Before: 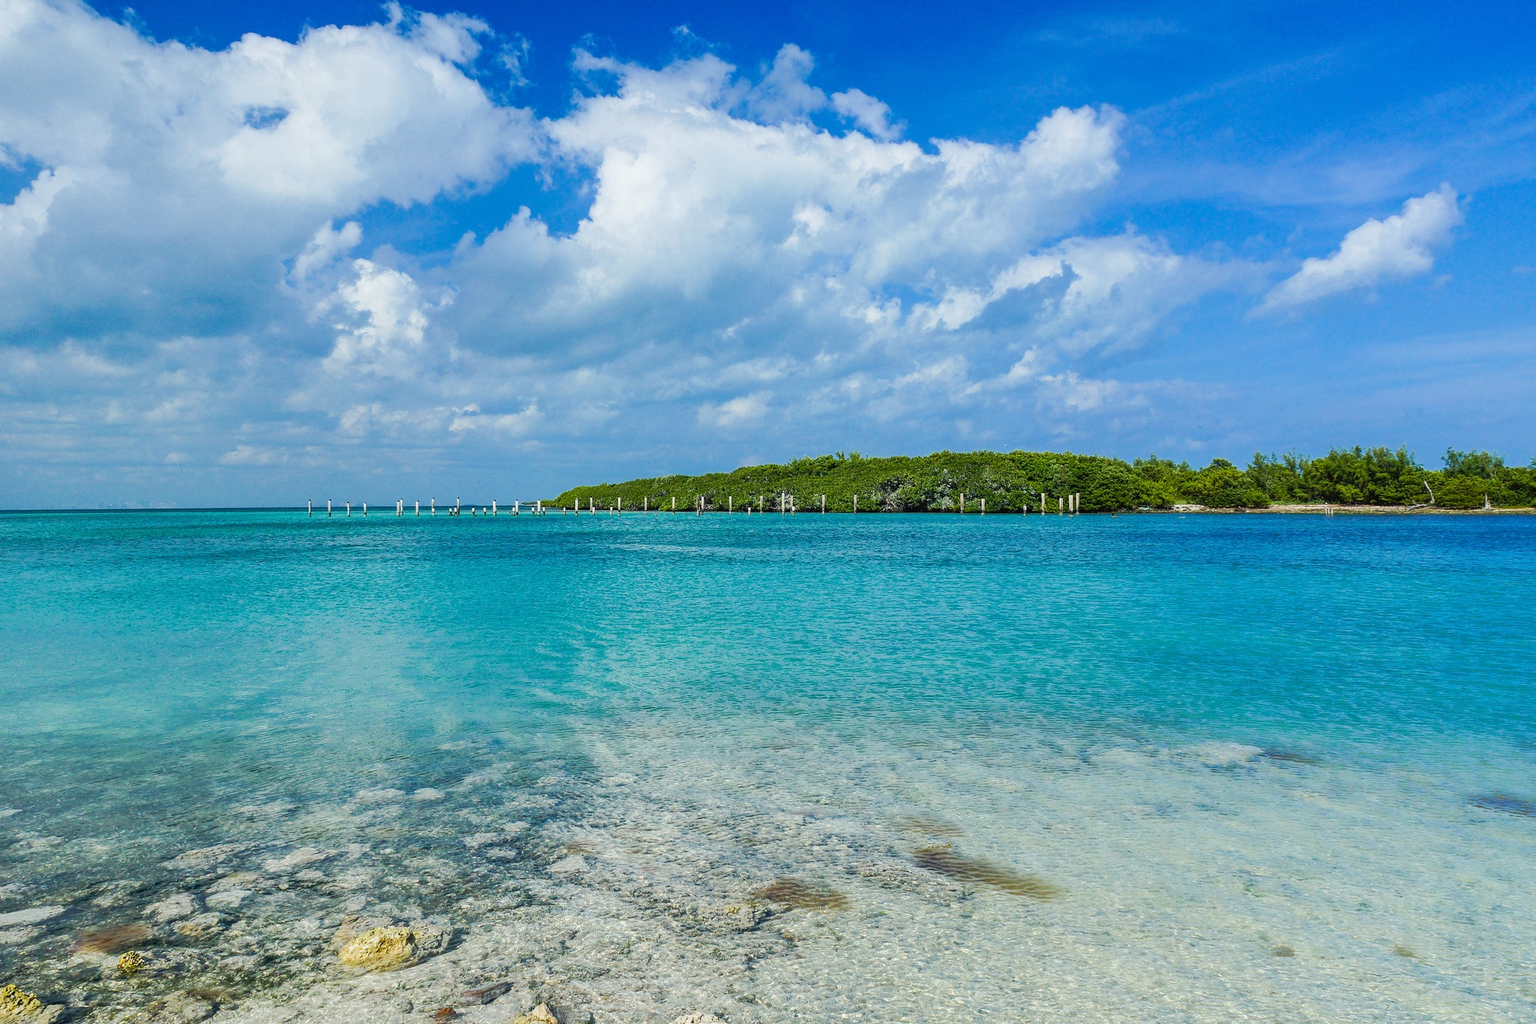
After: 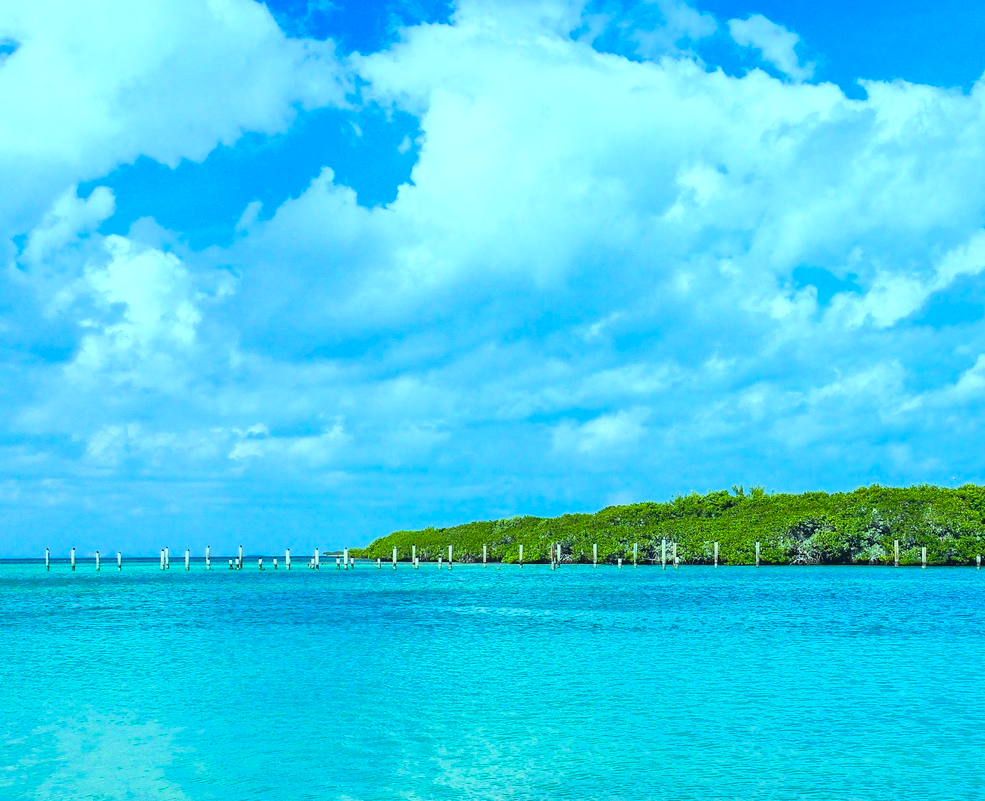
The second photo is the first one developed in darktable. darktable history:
color correction: highlights a* 0.207, highlights b* 2.7, shadows a* -0.874, shadows b* -4.78
crop: left 17.835%, top 7.675%, right 32.881%, bottom 32.213%
contrast brightness saturation: contrast 0.07, brightness 0.18, saturation 0.4
color balance: mode lift, gamma, gain (sRGB), lift [0.997, 0.979, 1.021, 1.011], gamma [1, 1.084, 0.916, 0.998], gain [1, 0.87, 1.13, 1.101], contrast 4.55%, contrast fulcrum 38.24%, output saturation 104.09%
